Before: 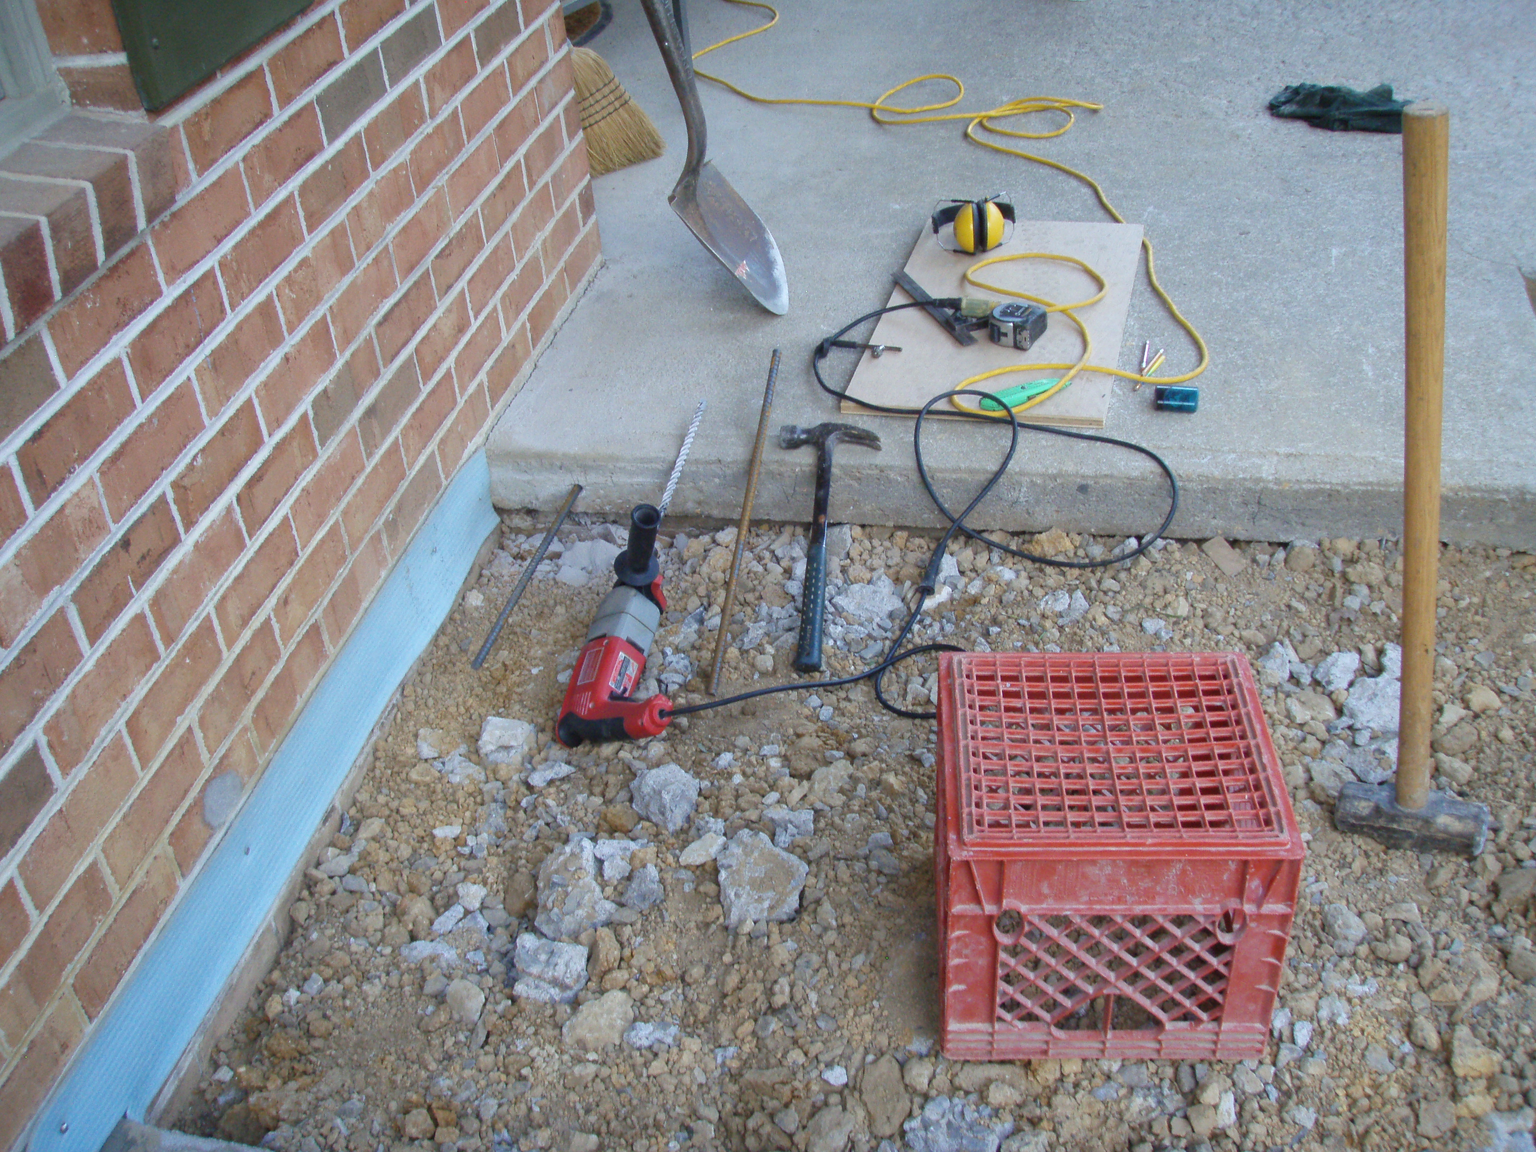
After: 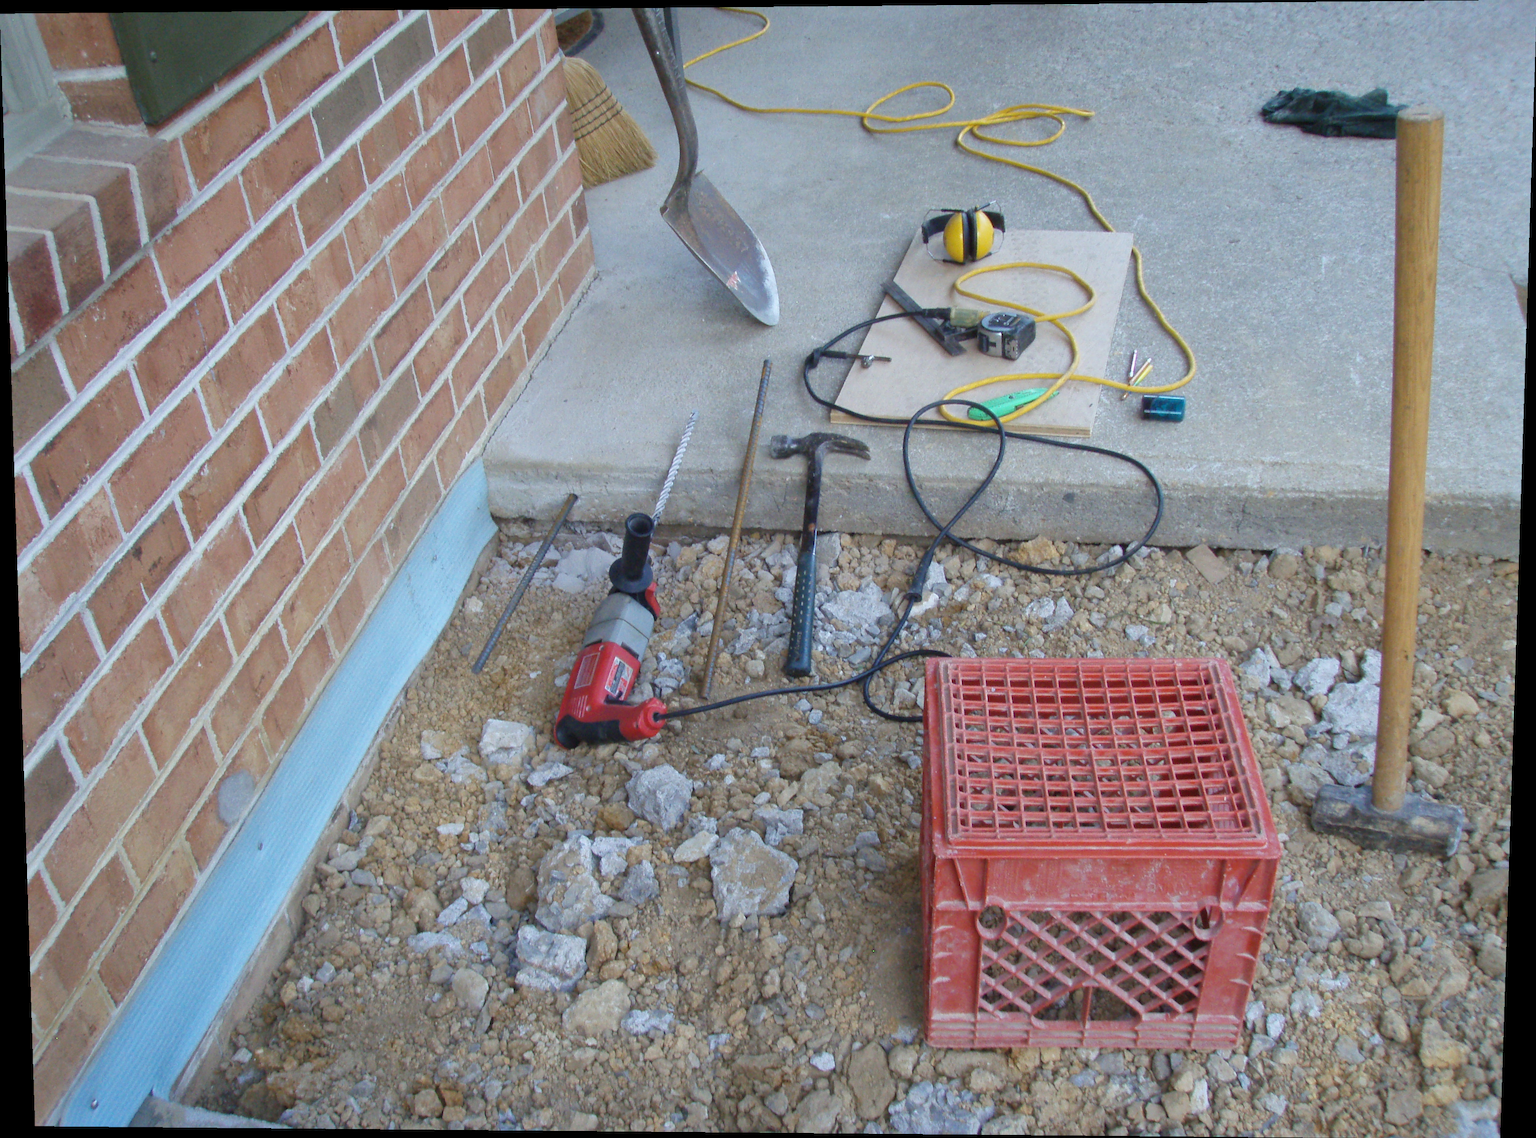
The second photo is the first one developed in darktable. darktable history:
shadows and highlights: shadows 29.32, highlights -29.32, low approximation 0.01, soften with gaussian
rotate and perspective: lens shift (vertical) 0.048, lens shift (horizontal) -0.024, automatic cropping off
